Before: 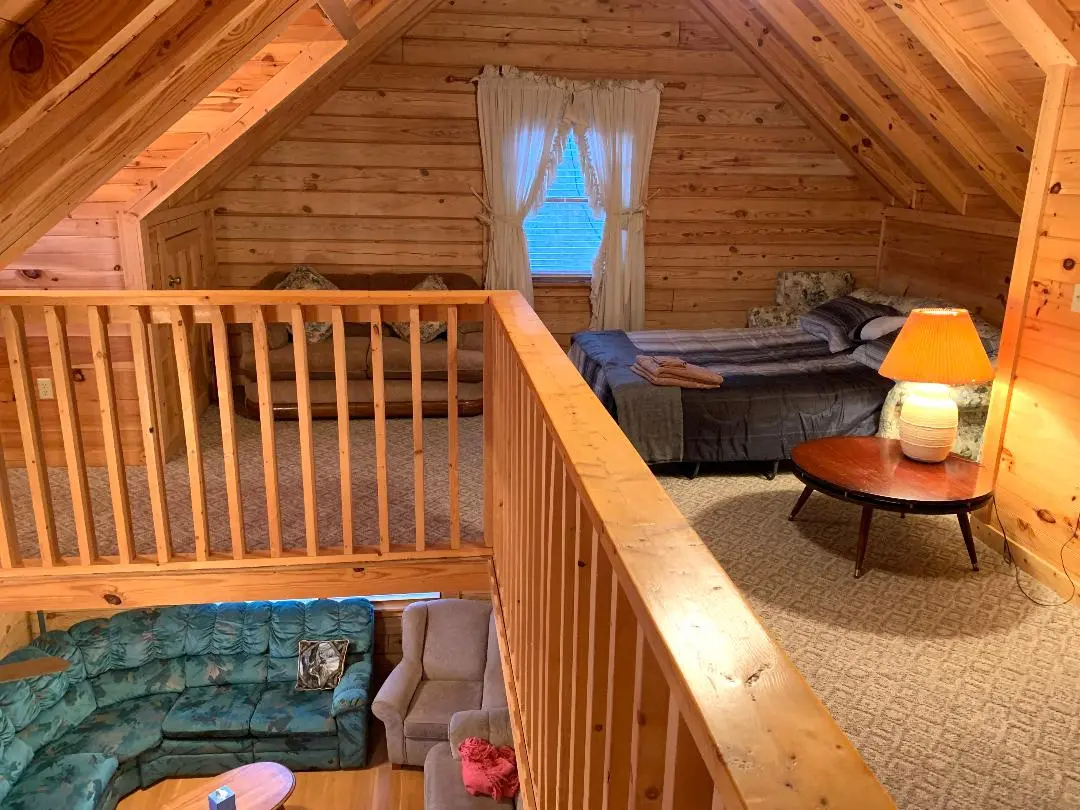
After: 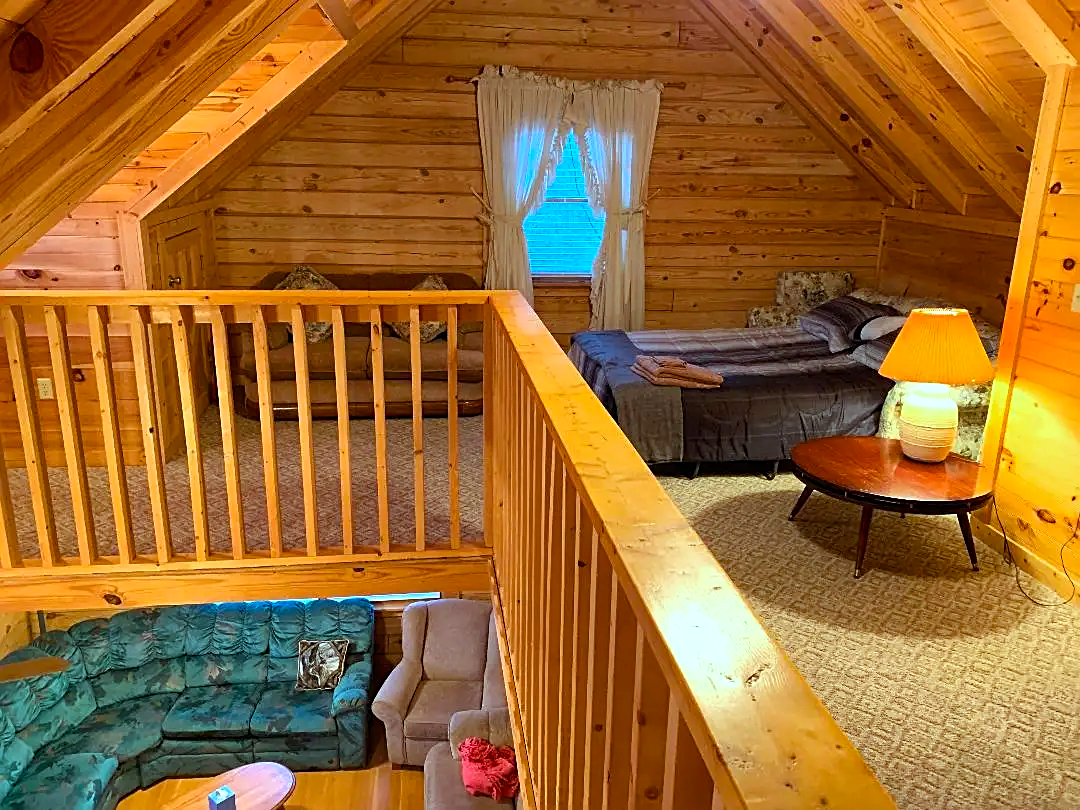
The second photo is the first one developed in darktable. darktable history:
color balance rgb: highlights gain › luminance 15.206%, highlights gain › chroma 3.931%, highlights gain › hue 208.74°, perceptual saturation grading › global saturation 25.738%, global vibrance 9.738%
sharpen: on, module defaults
